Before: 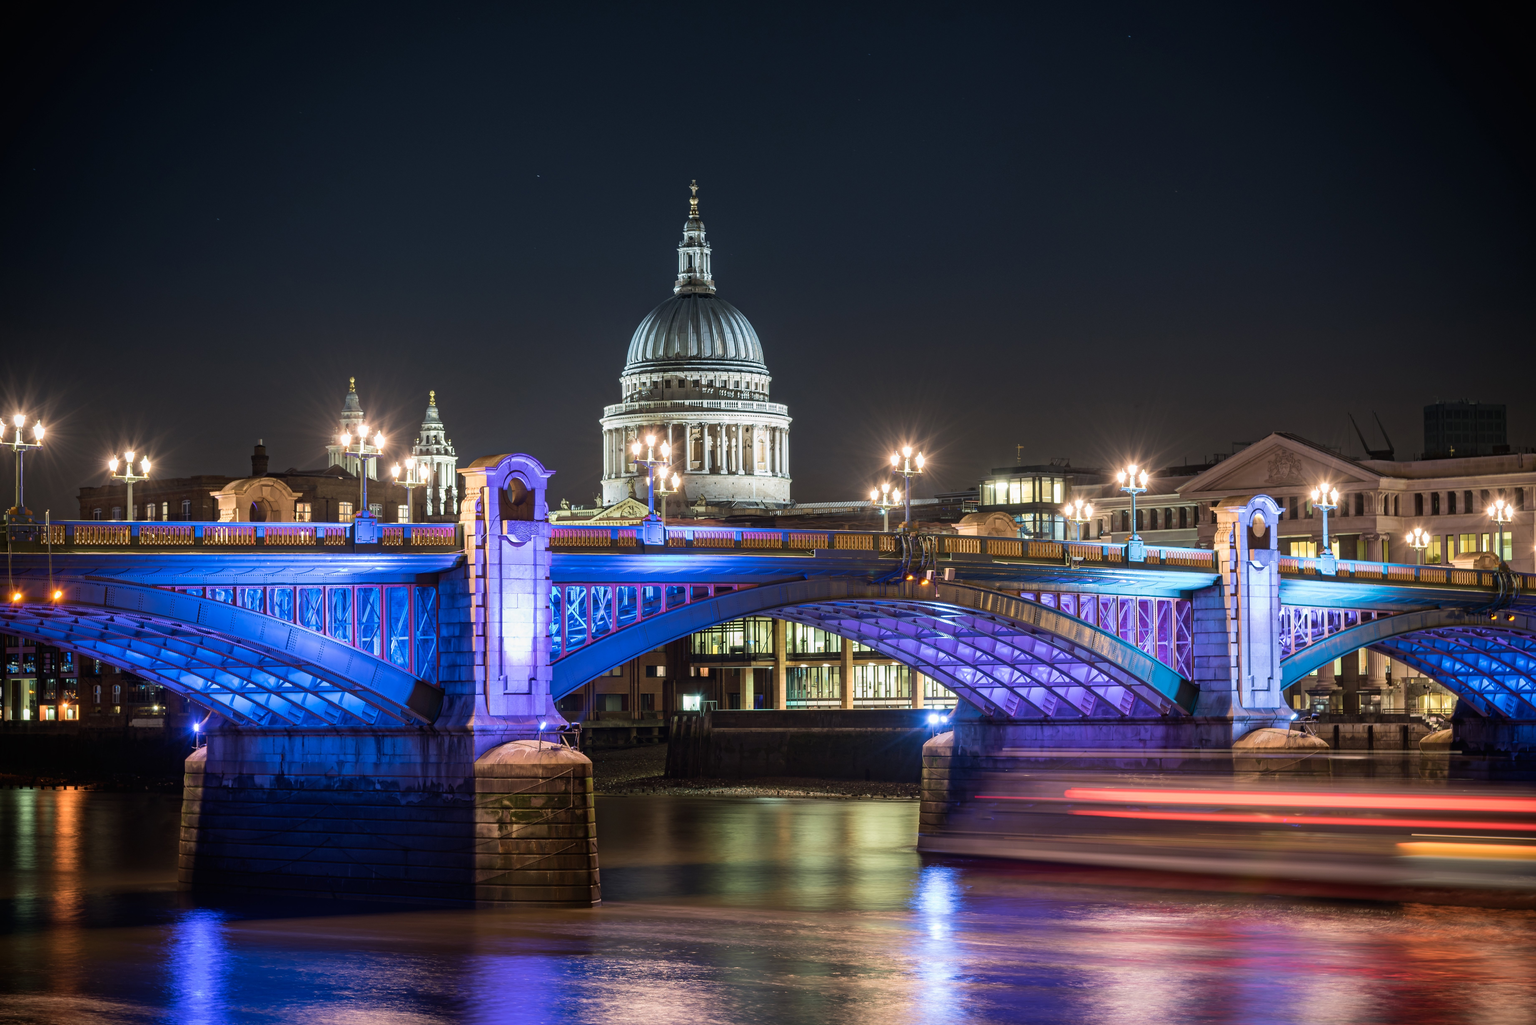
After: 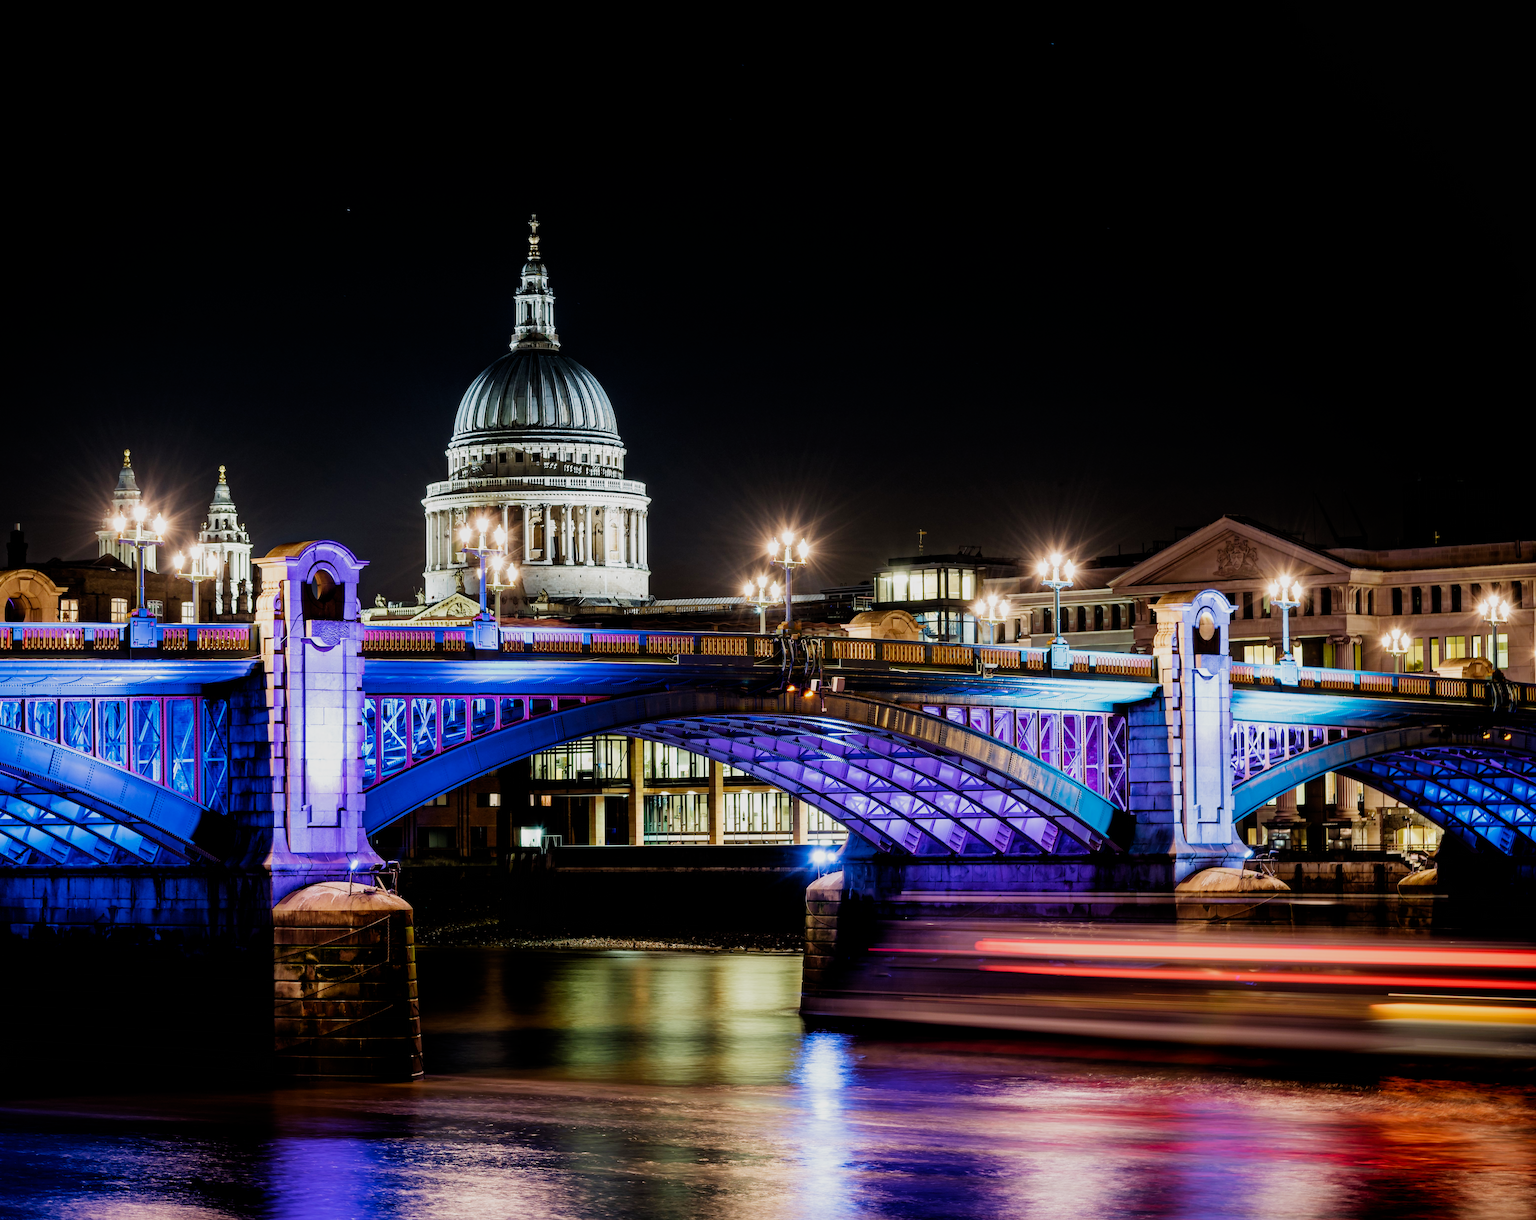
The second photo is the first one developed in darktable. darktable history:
crop: left 16.009%
filmic rgb: black relative exposure -4.98 EV, white relative exposure 3.96 EV, threshold 3 EV, hardness 2.88, contrast 1.4, preserve chrominance no, color science v4 (2020), contrast in shadows soft, enable highlight reconstruction true
